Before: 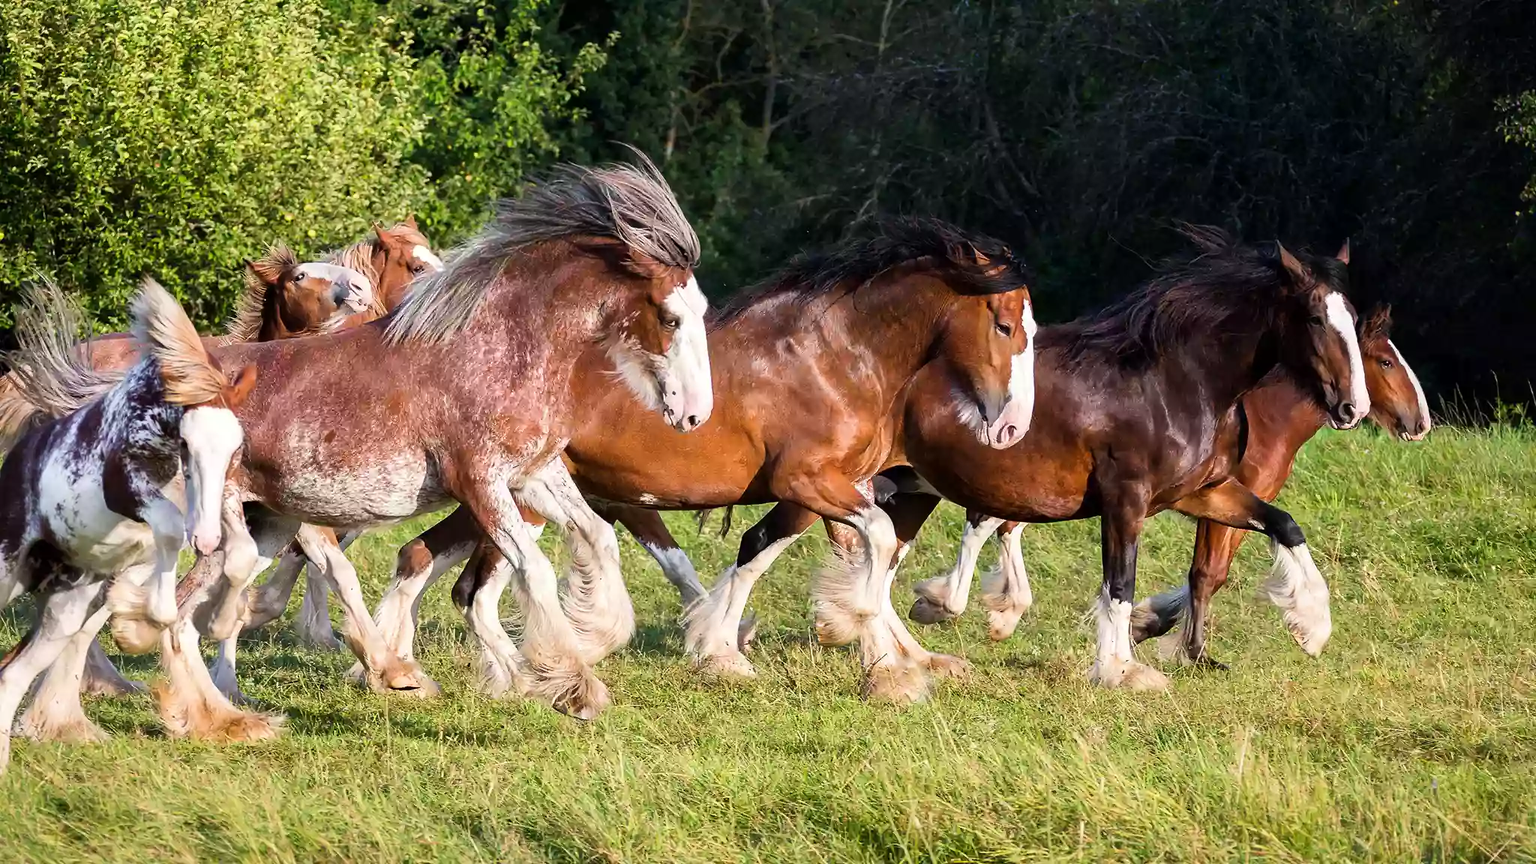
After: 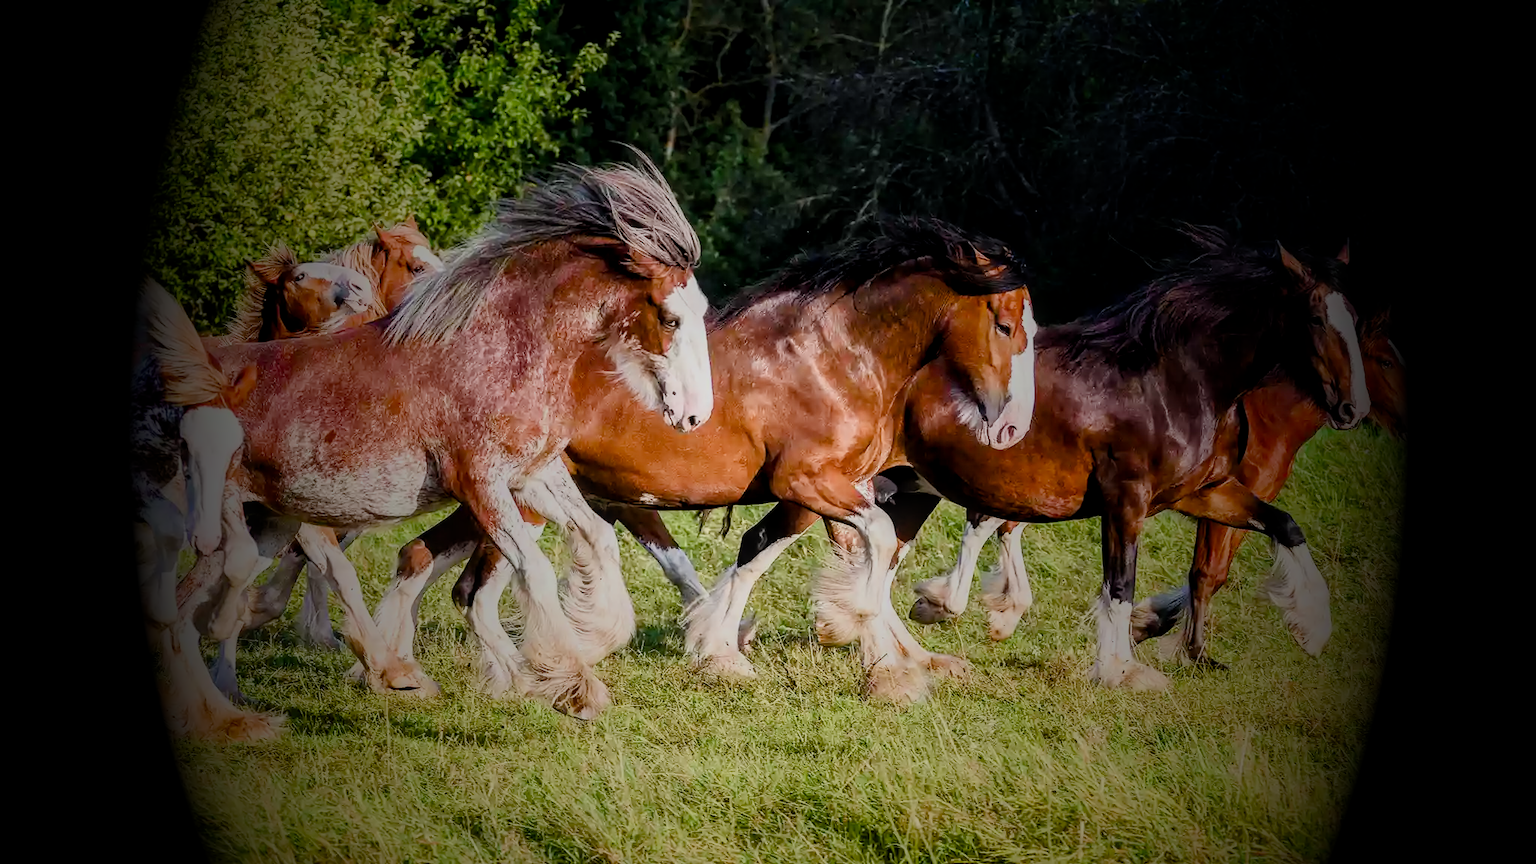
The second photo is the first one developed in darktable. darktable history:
local contrast: on, module defaults
color balance rgb: perceptual saturation grading › global saturation 20%, perceptual saturation grading › highlights -50%, perceptual saturation grading › shadows 30%
filmic rgb: black relative exposure -7.65 EV, white relative exposure 4.56 EV, hardness 3.61, color science v6 (2022)
tone equalizer: on, module defaults
vignetting: fall-off start 15.9%, fall-off radius 100%, brightness -1, saturation 0.5, width/height ratio 0.719
